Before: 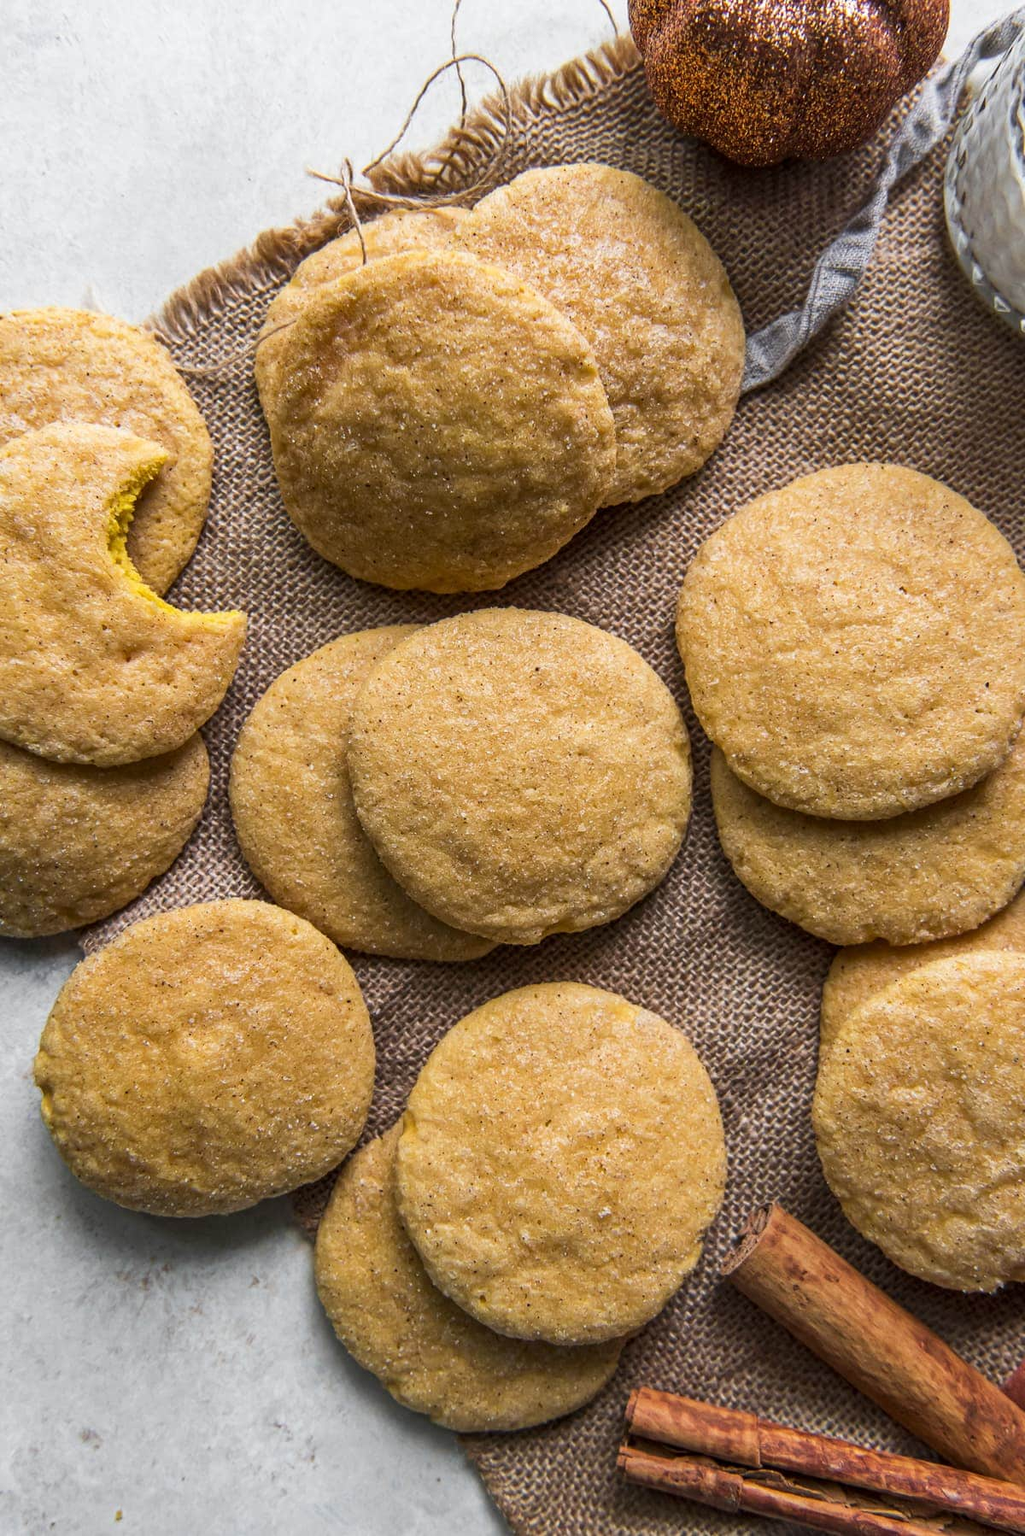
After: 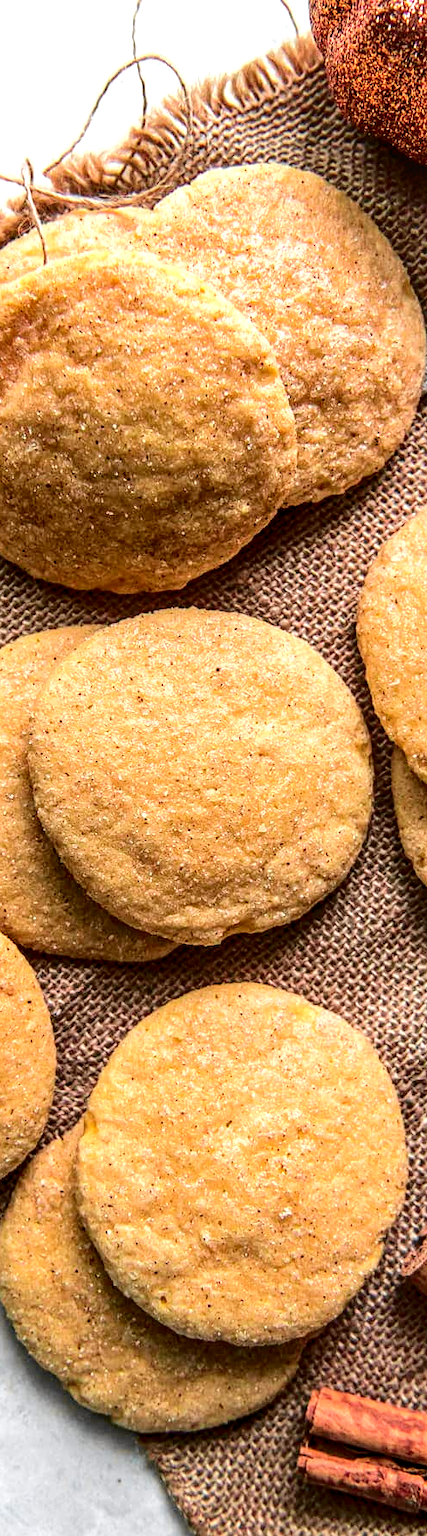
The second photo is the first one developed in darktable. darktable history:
exposure: black level correction 0, exposure 0.5 EV, compensate highlight preservation false
sharpen: amount 0.2
tone curve: curves: ch0 [(0.003, 0) (0.066, 0.031) (0.16, 0.089) (0.269, 0.218) (0.395, 0.408) (0.517, 0.56) (0.684, 0.734) (0.791, 0.814) (1, 1)]; ch1 [(0, 0) (0.164, 0.115) (0.337, 0.332) (0.39, 0.398) (0.464, 0.461) (0.501, 0.5) (0.507, 0.5) (0.534, 0.532) (0.577, 0.59) (0.652, 0.681) (0.733, 0.764) (0.819, 0.823) (1, 1)]; ch2 [(0, 0) (0.337, 0.382) (0.464, 0.476) (0.501, 0.5) (0.527, 0.54) (0.551, 0.565) (0.628, 0.632) (0.689, 0.686) (1, 1)], color space Lab, independent channels, preserve colors none
crop: left 31.229%, right 27.105%
local contrast: on, module defaults
